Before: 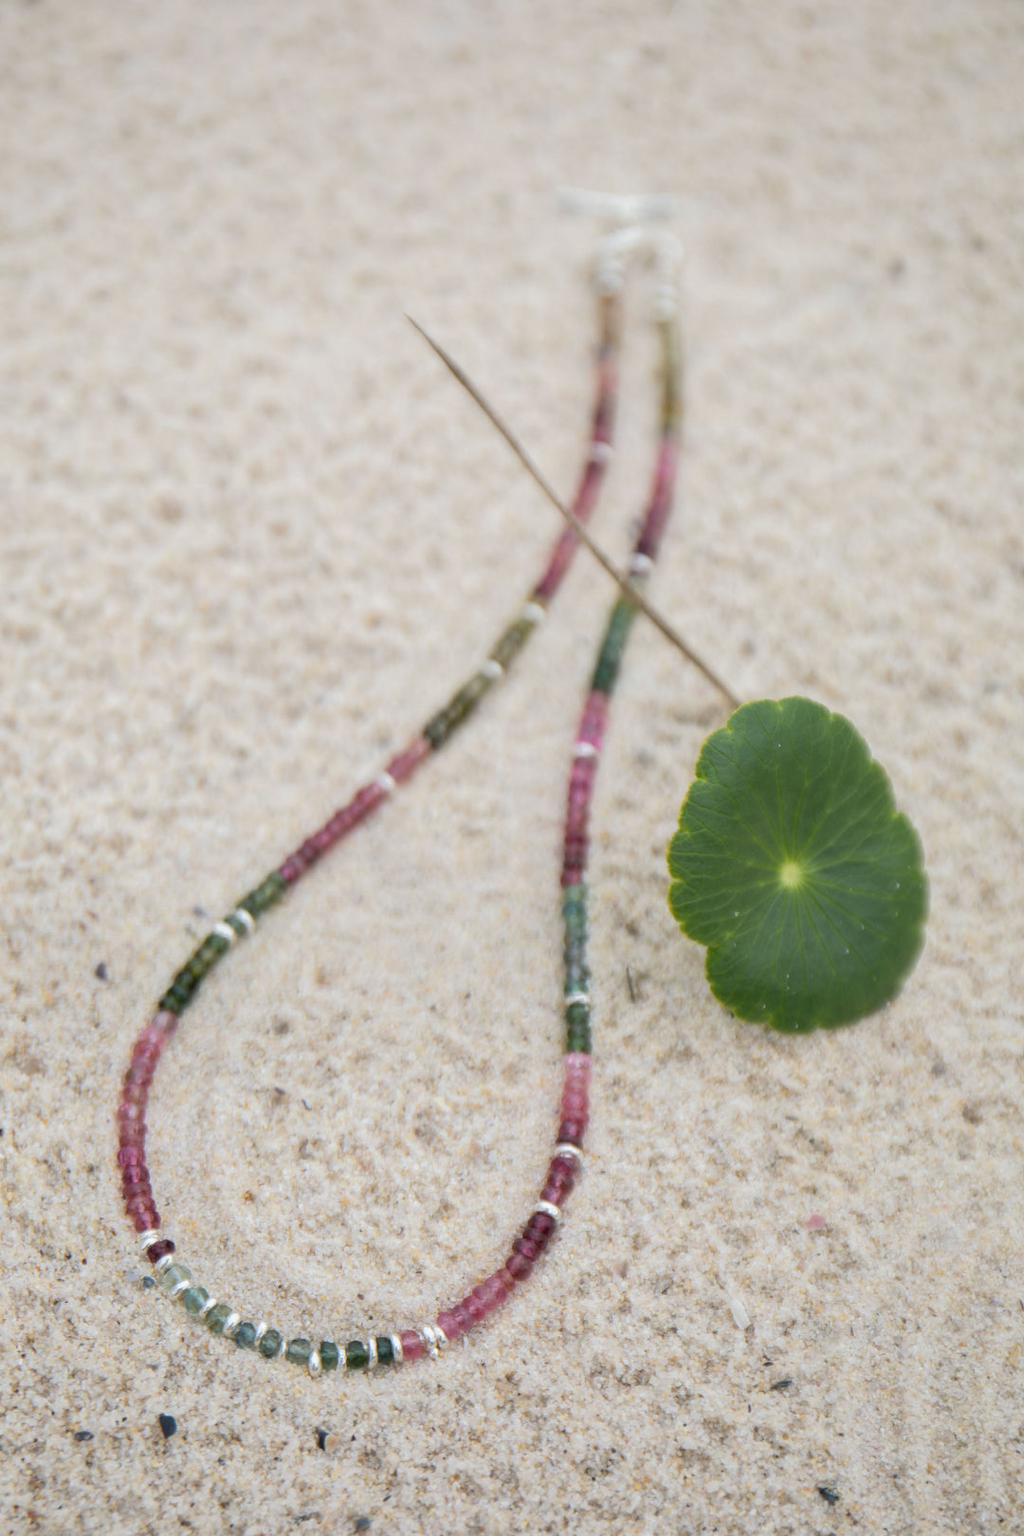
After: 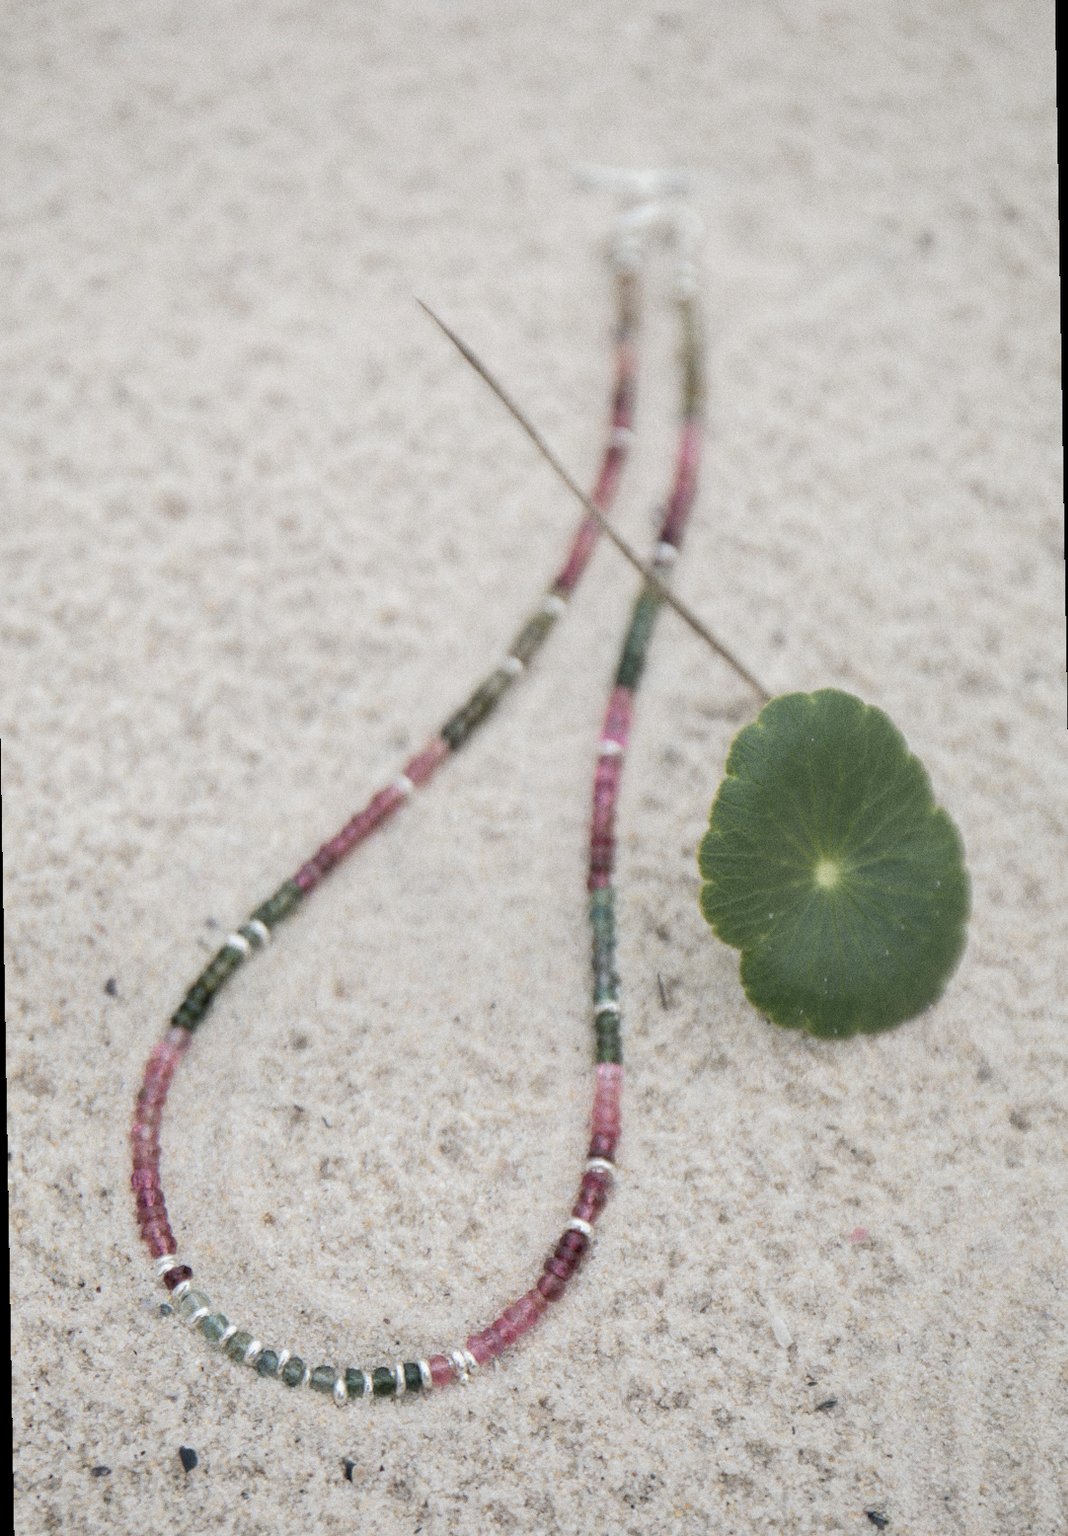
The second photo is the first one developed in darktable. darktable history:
color zones: curves: ch0 [(0, 0.559) (0.153, 0.551) (0.229, 0.5) (0.429, 0.5) (0.571, 0.5) (0.714, 0.5) (0.857, 0.5) (1, 0.559)]; ch1 [(0, 0.417) (0.112, 0.336) (0.213, 0.26) (0.429, 0.34) (0.571, 0.35) (0.683, 0.331) (0.857, 0.344) (1, 0.417)]
white balance: red 1, blue 1
grain: on, module defaults
rotate and perspective: rotation -1°, crop left 0.011, crop right 0.989, crop top 0.025, crop bottom 0.975
